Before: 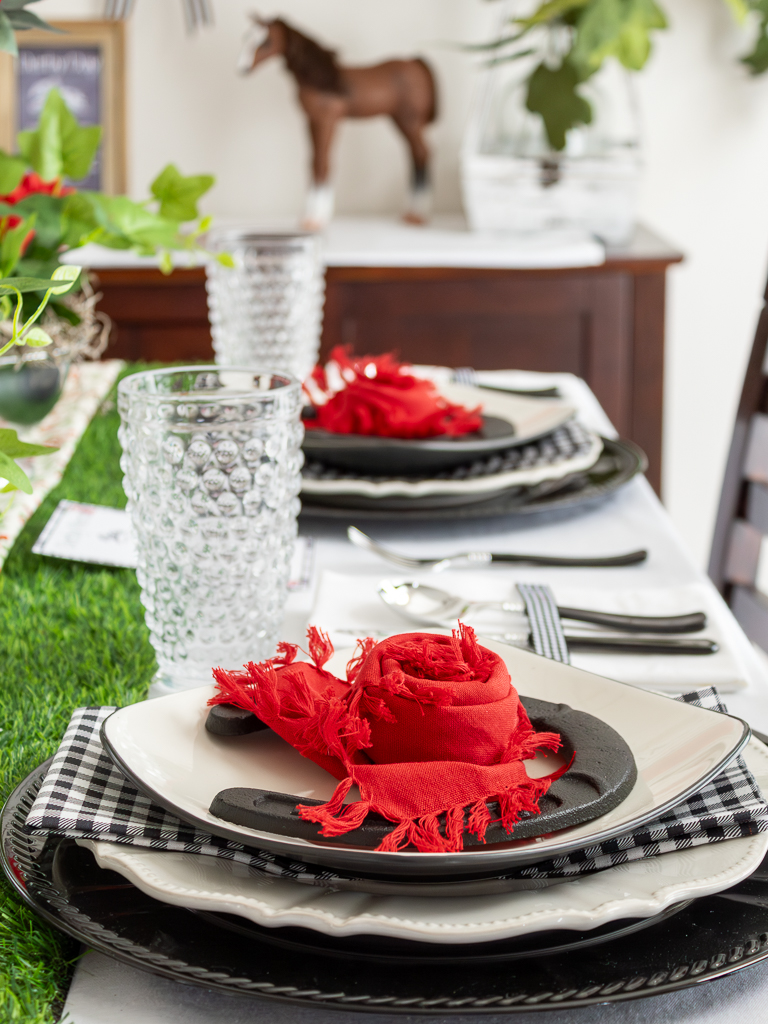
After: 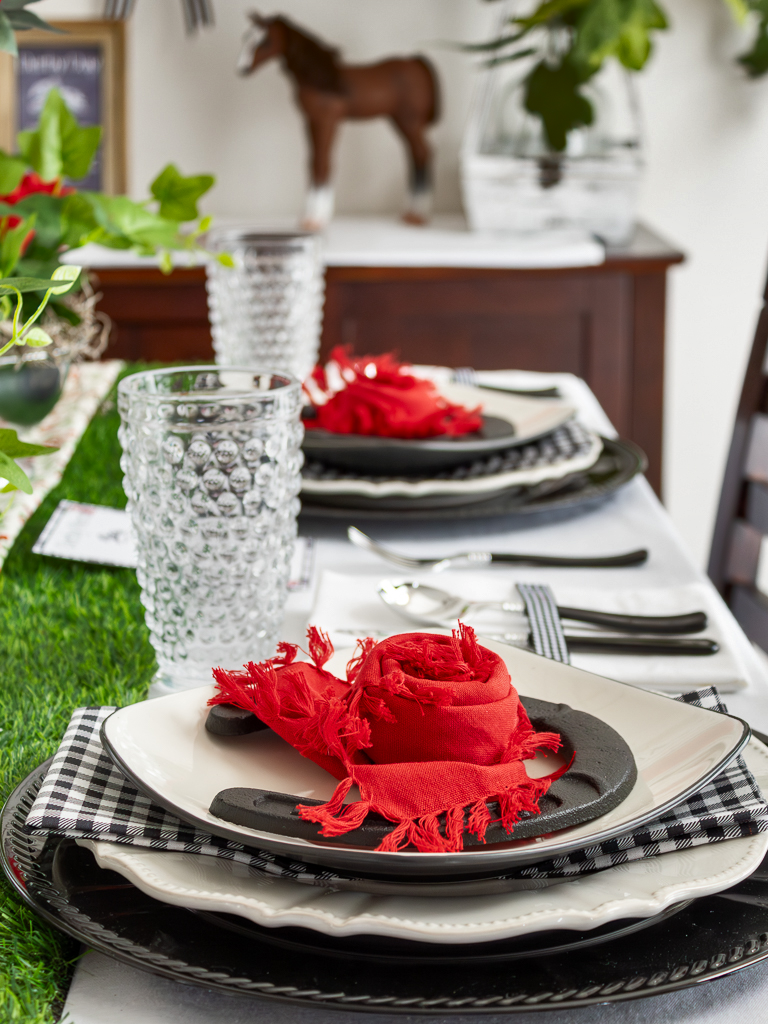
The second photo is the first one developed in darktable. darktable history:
shadows and highlights: shadows 19.13, highlights -83.41, soften with gaussian
tone equalizer: on, module defaults
